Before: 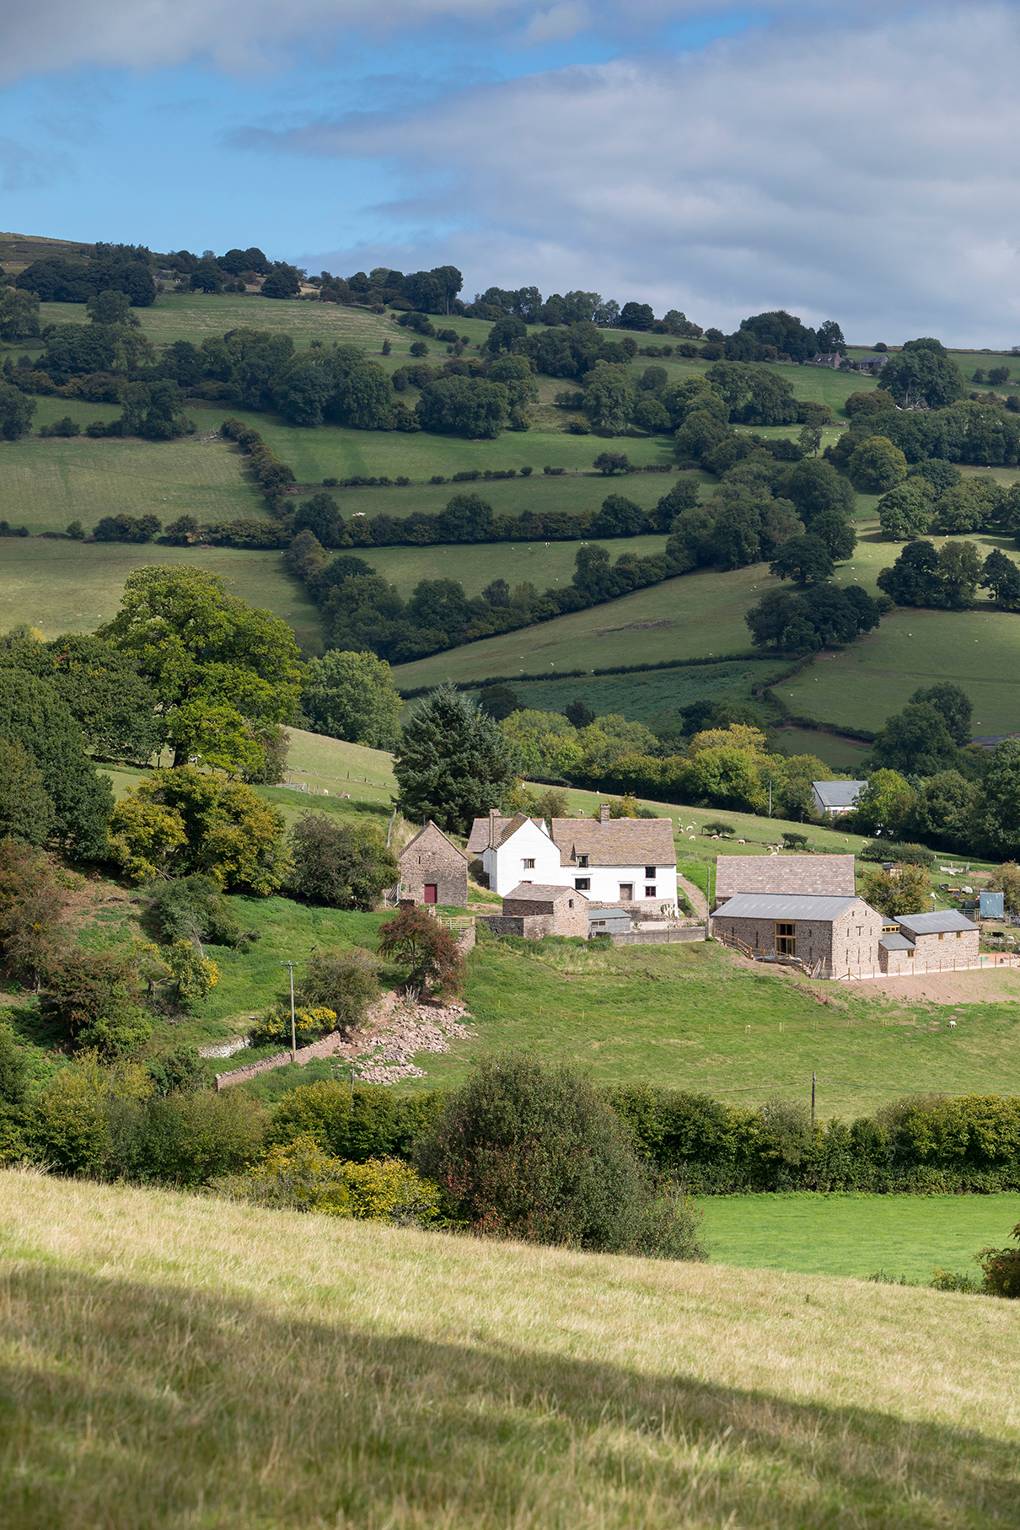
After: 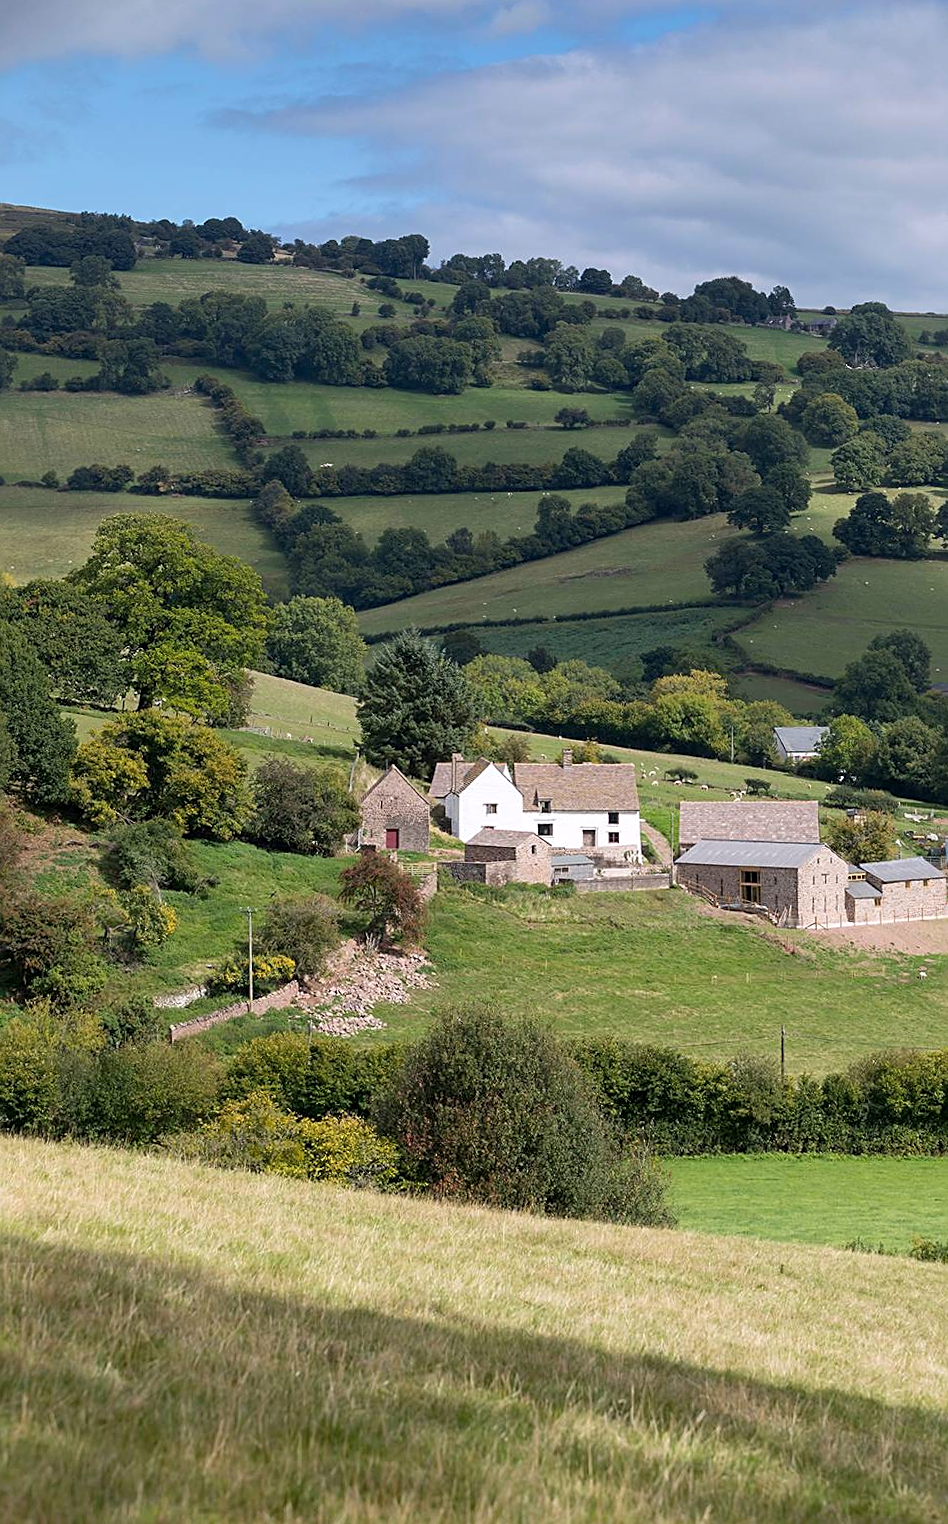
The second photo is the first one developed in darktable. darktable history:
white balance: red 1.009, blue 1.027
rotate and perspective: rotation 0.215°, lens shift (vertical) -0.139, crop left 0.069, crop right 0.939, crop top 0.002, crop bottom 0.996
sharpen: on, module defaults
